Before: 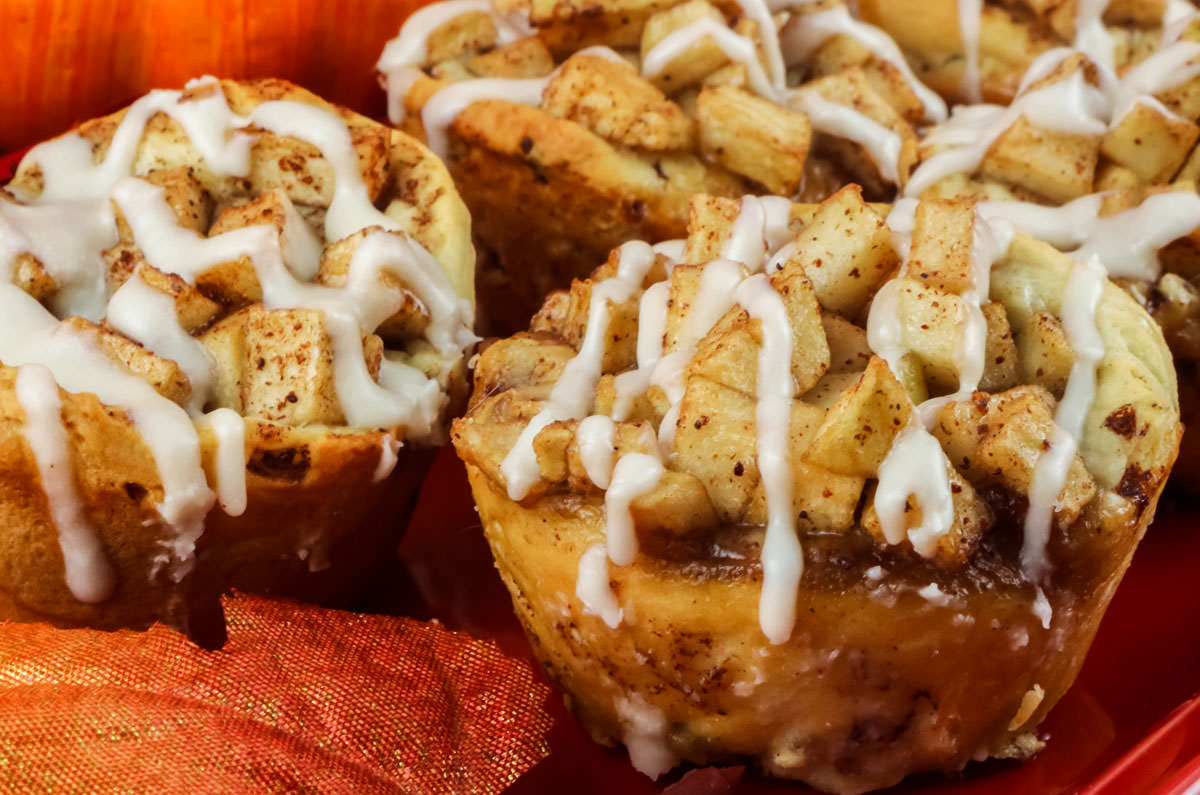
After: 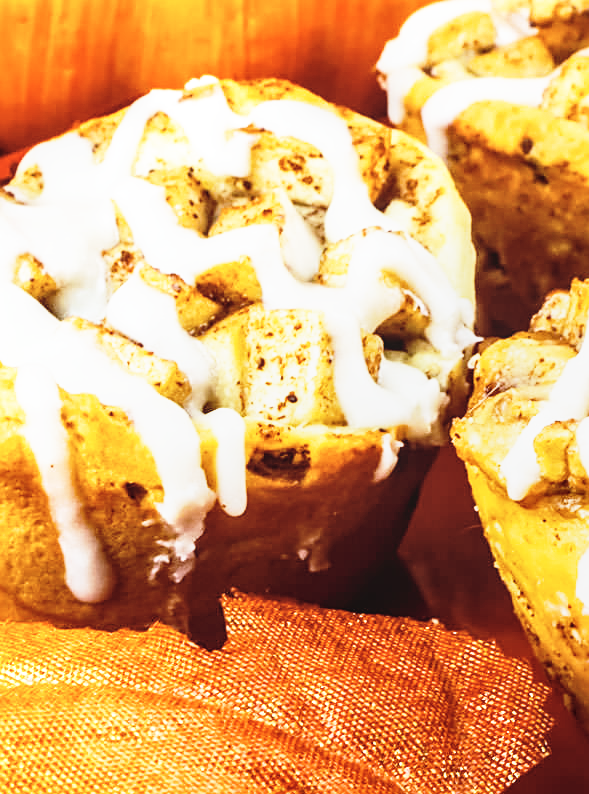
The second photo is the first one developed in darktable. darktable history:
local contrast: detail 110%
base curve: curves: ch0 [(0, 0) (0.012, 0.01) (0.073, 0.168) (0.31, 0.711) (0.645, 0.957) (1, 1)], preserve colors none
crop and rotate: left 0%, top 0%, right 50.845%
sharpen: on, module defaults
exposure: black level correction 0, exposure 0.5 EV, compensate highlight preservation false
contrast brightness saturation: contrast 0.1, saturation -0.36
color balance: output saturation 120%
white balance: red 0.967, blue 1.049
